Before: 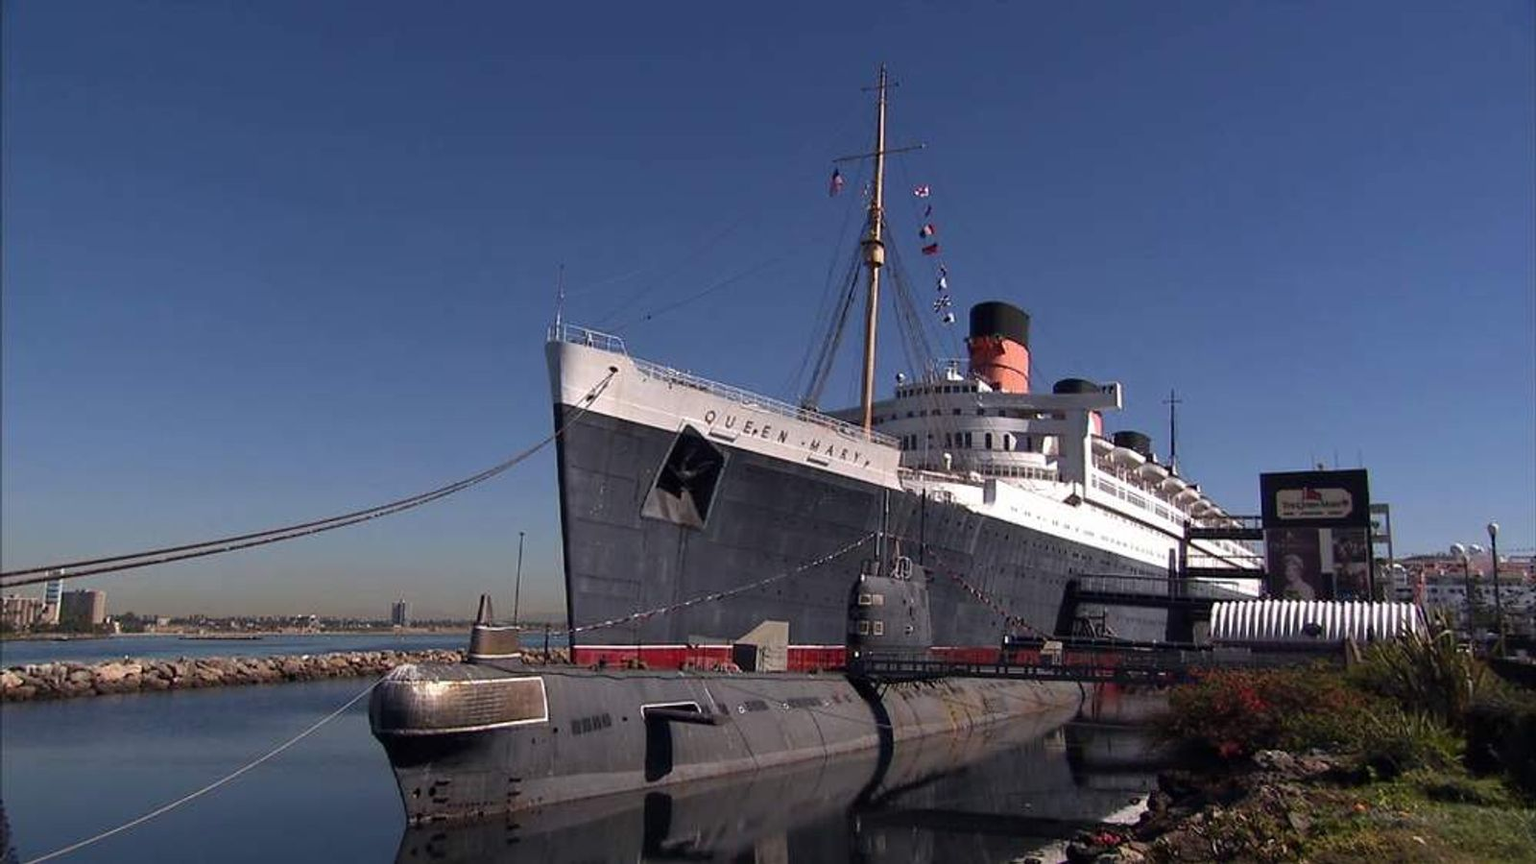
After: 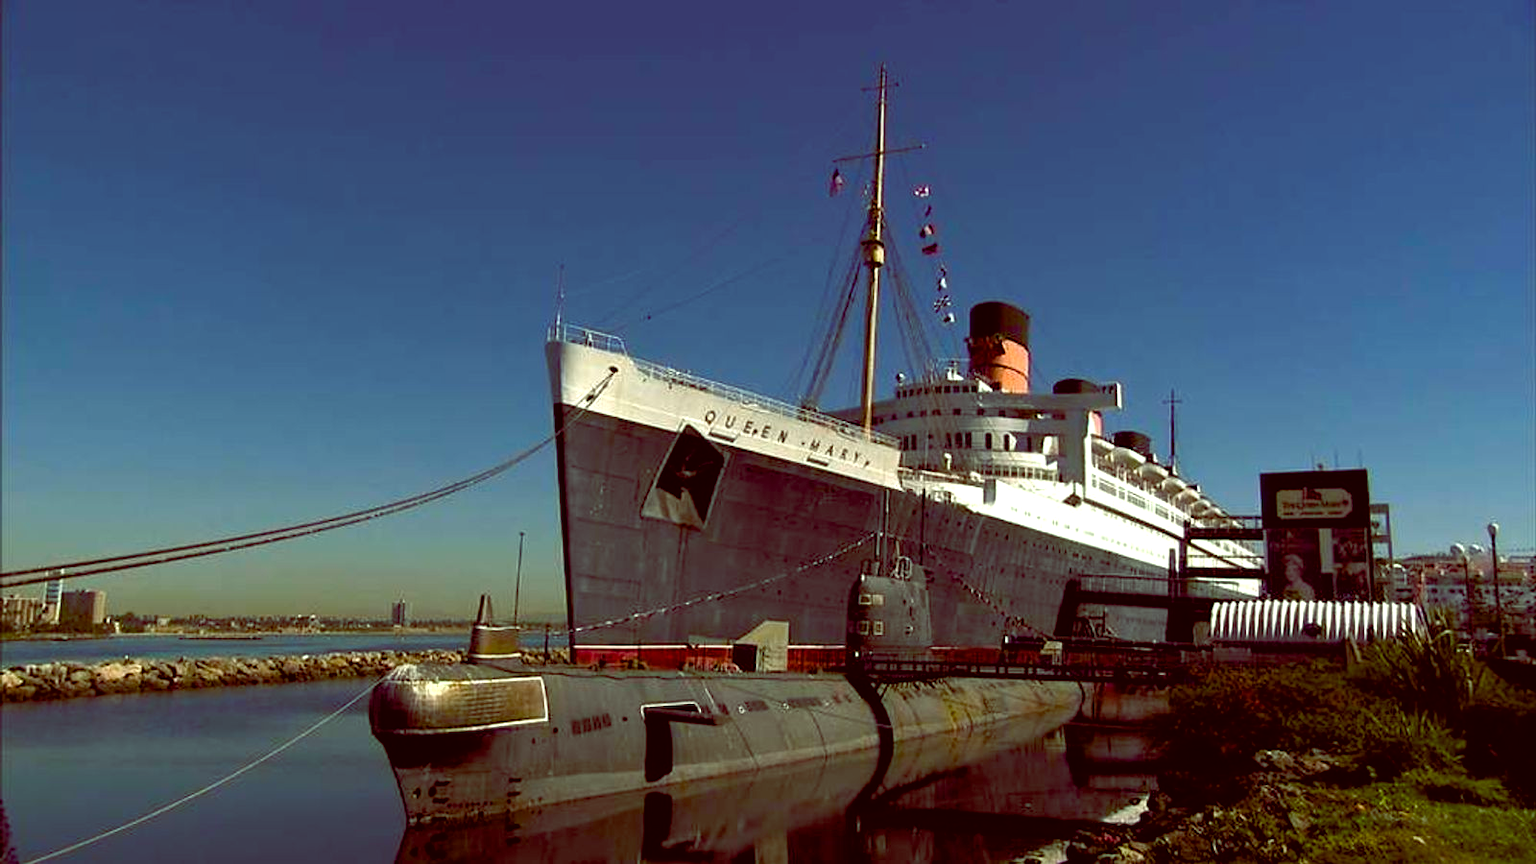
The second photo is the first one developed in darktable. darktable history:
color balance: lift [1, 1.015, 0.987, 0.985], gamma [1, 0.959, 1.042, 0.958], gain [0.927, 0.938, 1.072, 0.928], contrast 1.5%
color balance rgb: shadows lift › chroma 4.21%, shadows lift › hue 252.22°, highlights gain › chroma 1.36%, highlights gain › hue 50.24°, perceptual saturation grading › mid-tones 6.33%, perceptual saturation grading › shadows 72.44%, perceptual brilliance grading › highlights 11.59%, contrast 5.05%
